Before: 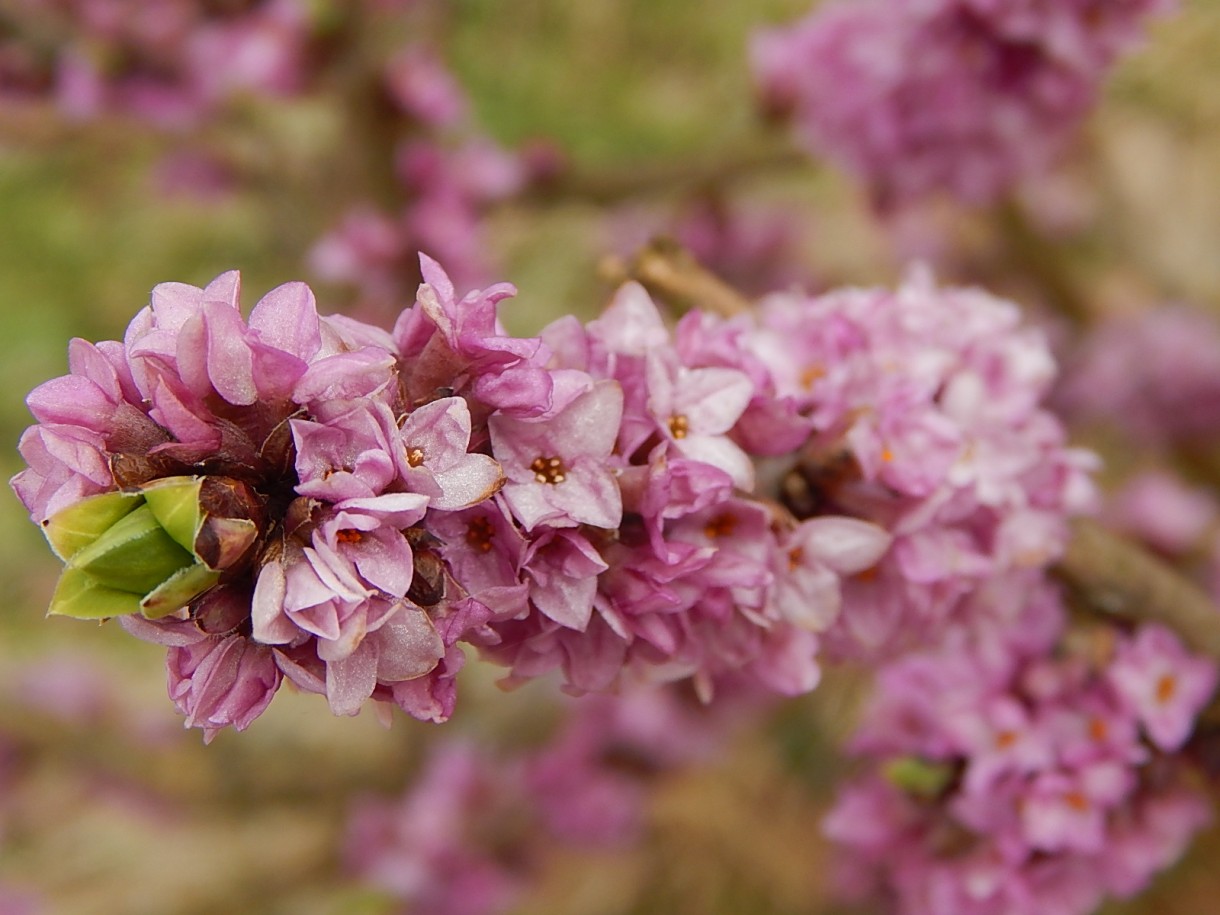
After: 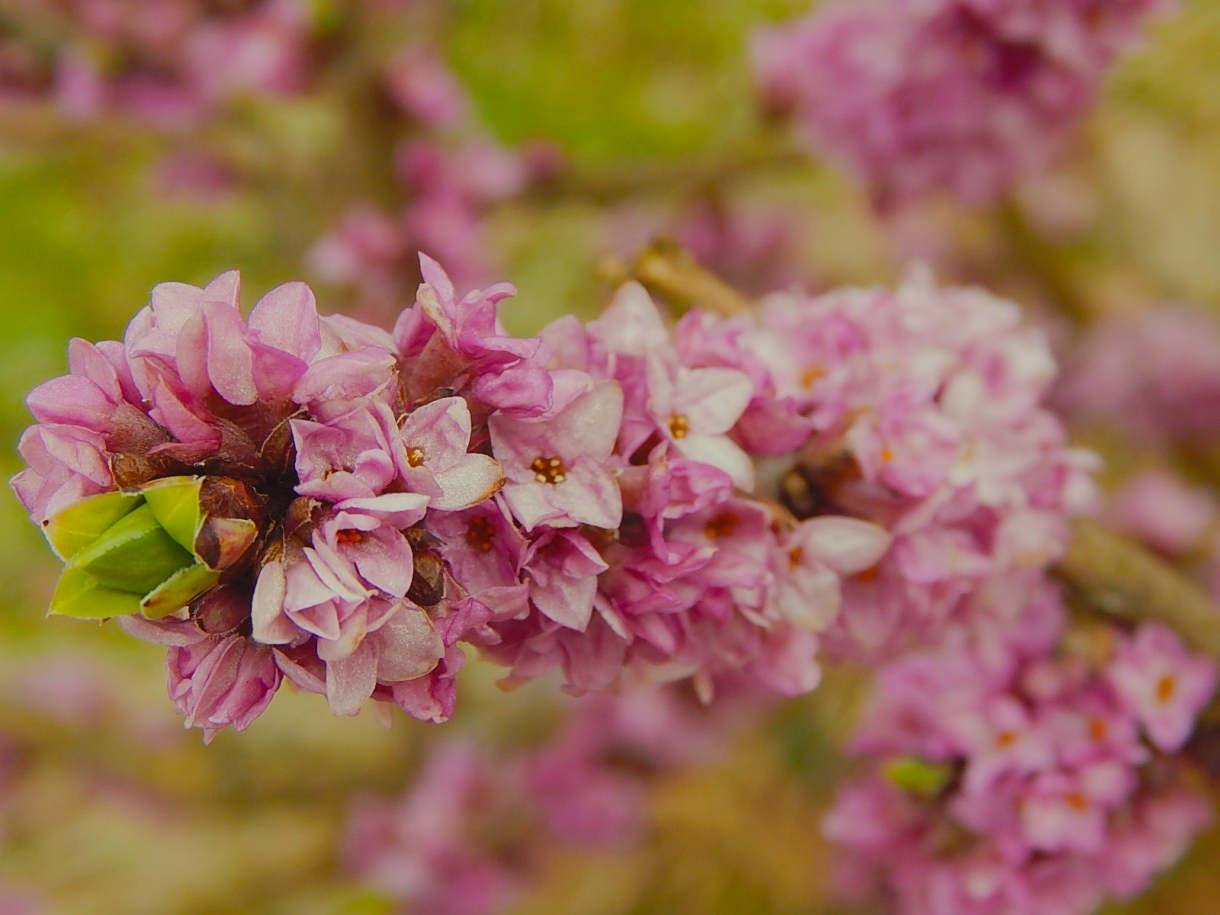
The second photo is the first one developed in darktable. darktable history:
color balance rgb: global offset › luminance 0.478%, global offset › hue 61.95°, perceptual saturation grading › global saturation 29.746%, perceptual brilliance grading › highlights 9.485%, perceptual brilliance grading › mid-tones 5.666%, global vibrance 9.261%
filmic rgb: middle gray luminance 4.39%, black relative exposure -12.98 EV, white relative exposure 5 EV, target black luminance 0%, hardness 5.2, latitude 59.66%, contrast 0.763, highlights saturation mix 5.08%, shadows ↔ highlights balance 25.79%, iterations of high-quality reconstruction 0
color correction: highlights a* -5.7, highlights b* 11.25
